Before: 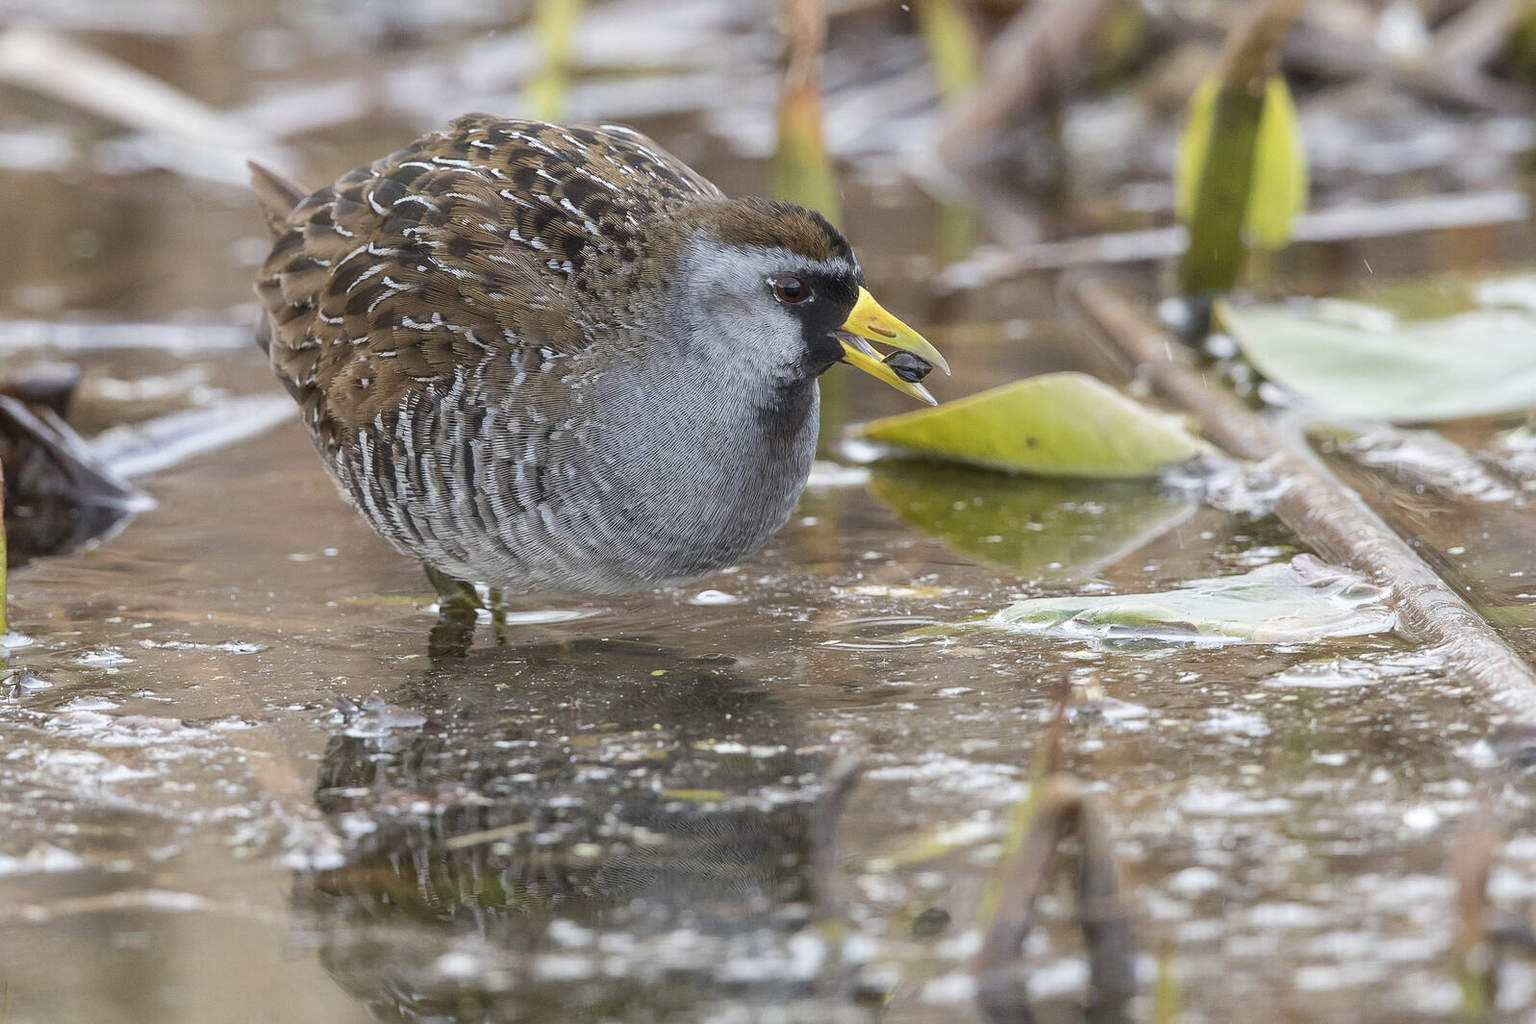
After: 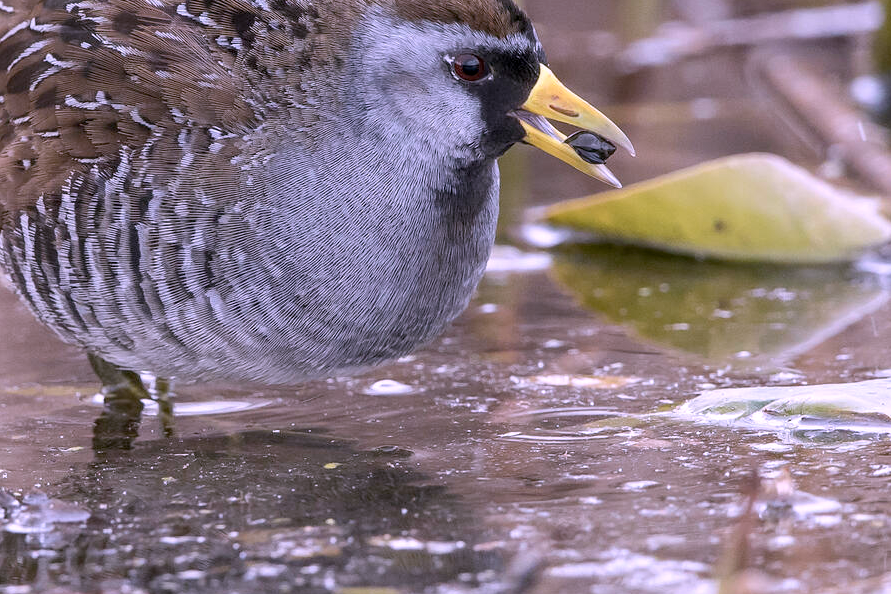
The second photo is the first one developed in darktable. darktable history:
exposure: black level correction 0.007, exposure 0.159 EV, compensate highlight preservation false
crop and rotate: left 22.13%, top 22.054%, right 22.026%, bottom 22.102%
rgb levels: preserve colors max RGB
color correction: highlights a* 15.03, highlights b* -25.07
haze removal: strength 0.12, distance 0.25, compatibility mode true, adaptive false
